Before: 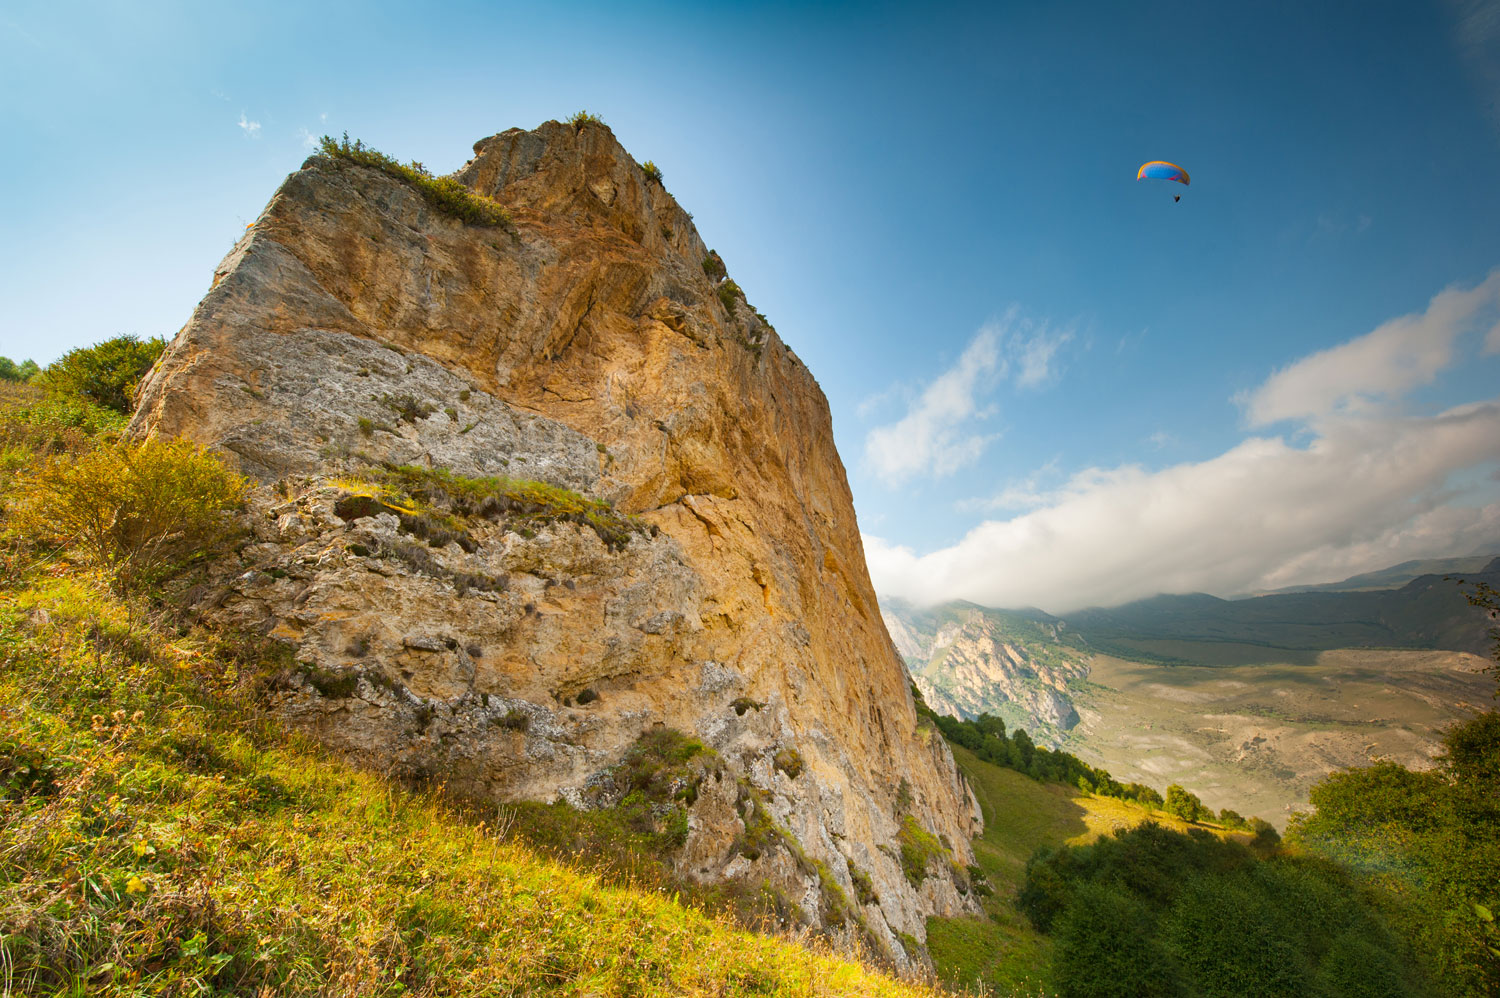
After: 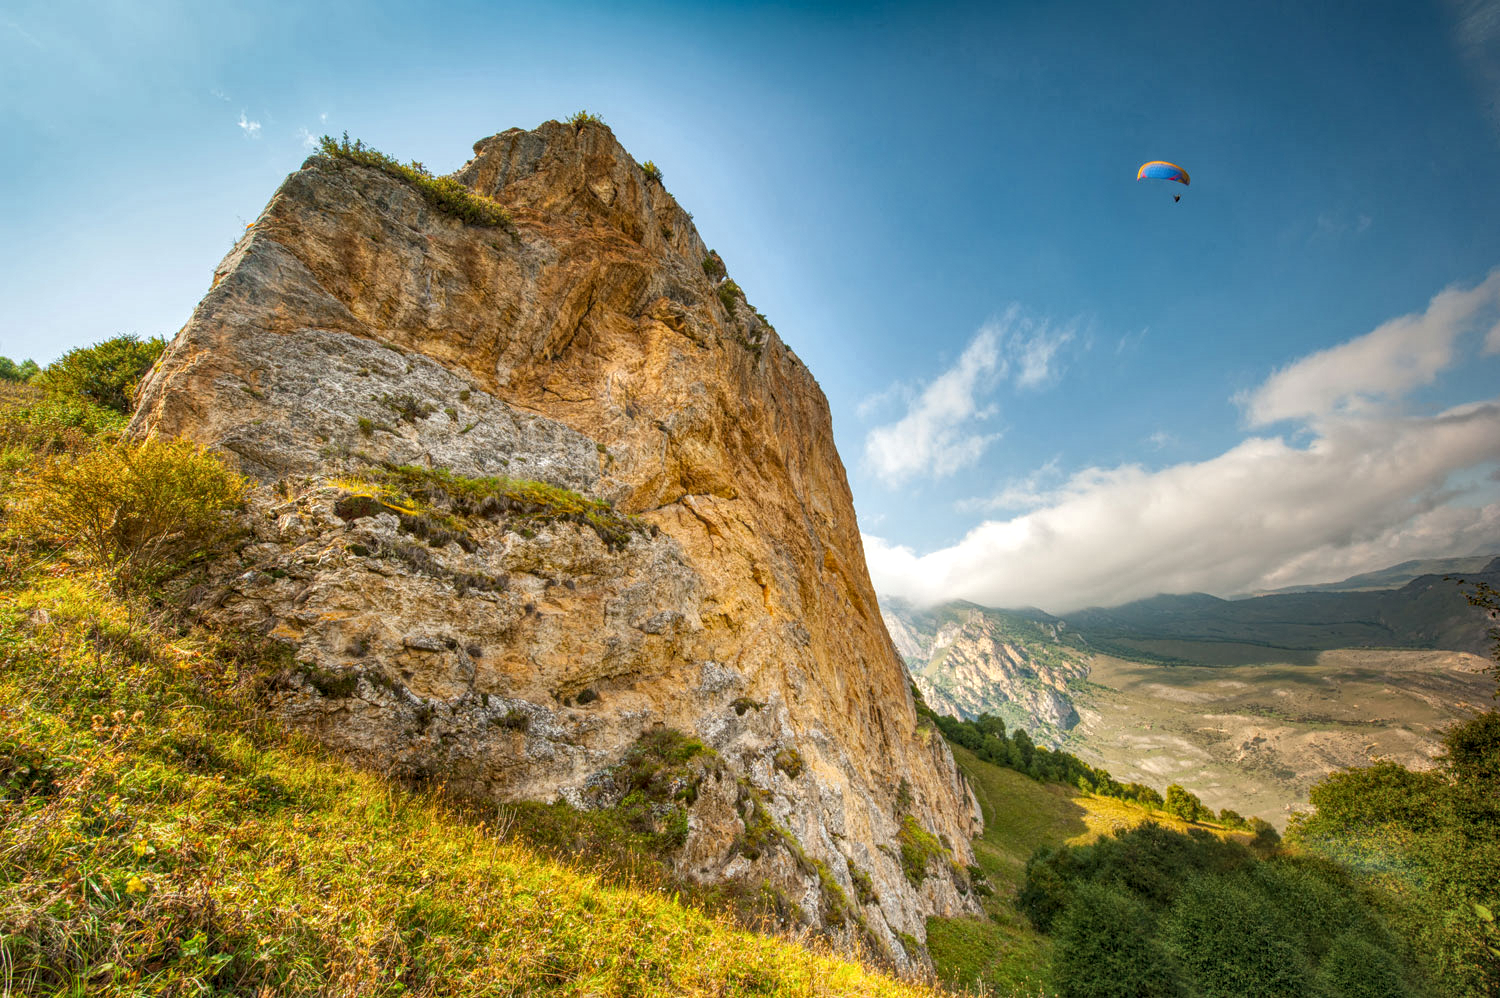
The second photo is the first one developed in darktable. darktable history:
local contrast: highlights 74%, shadows 55%, detail 177%, midtone range 0.207
contrast equalizer: octaves 7, y [[0.528 ×6], [0.514 ×6], [0.362 ×6], [0 ×6], [0 ×6]], mix 0.604
shadows and highlights: shadows 37.8, highlights -28.1, soften with gaussian
